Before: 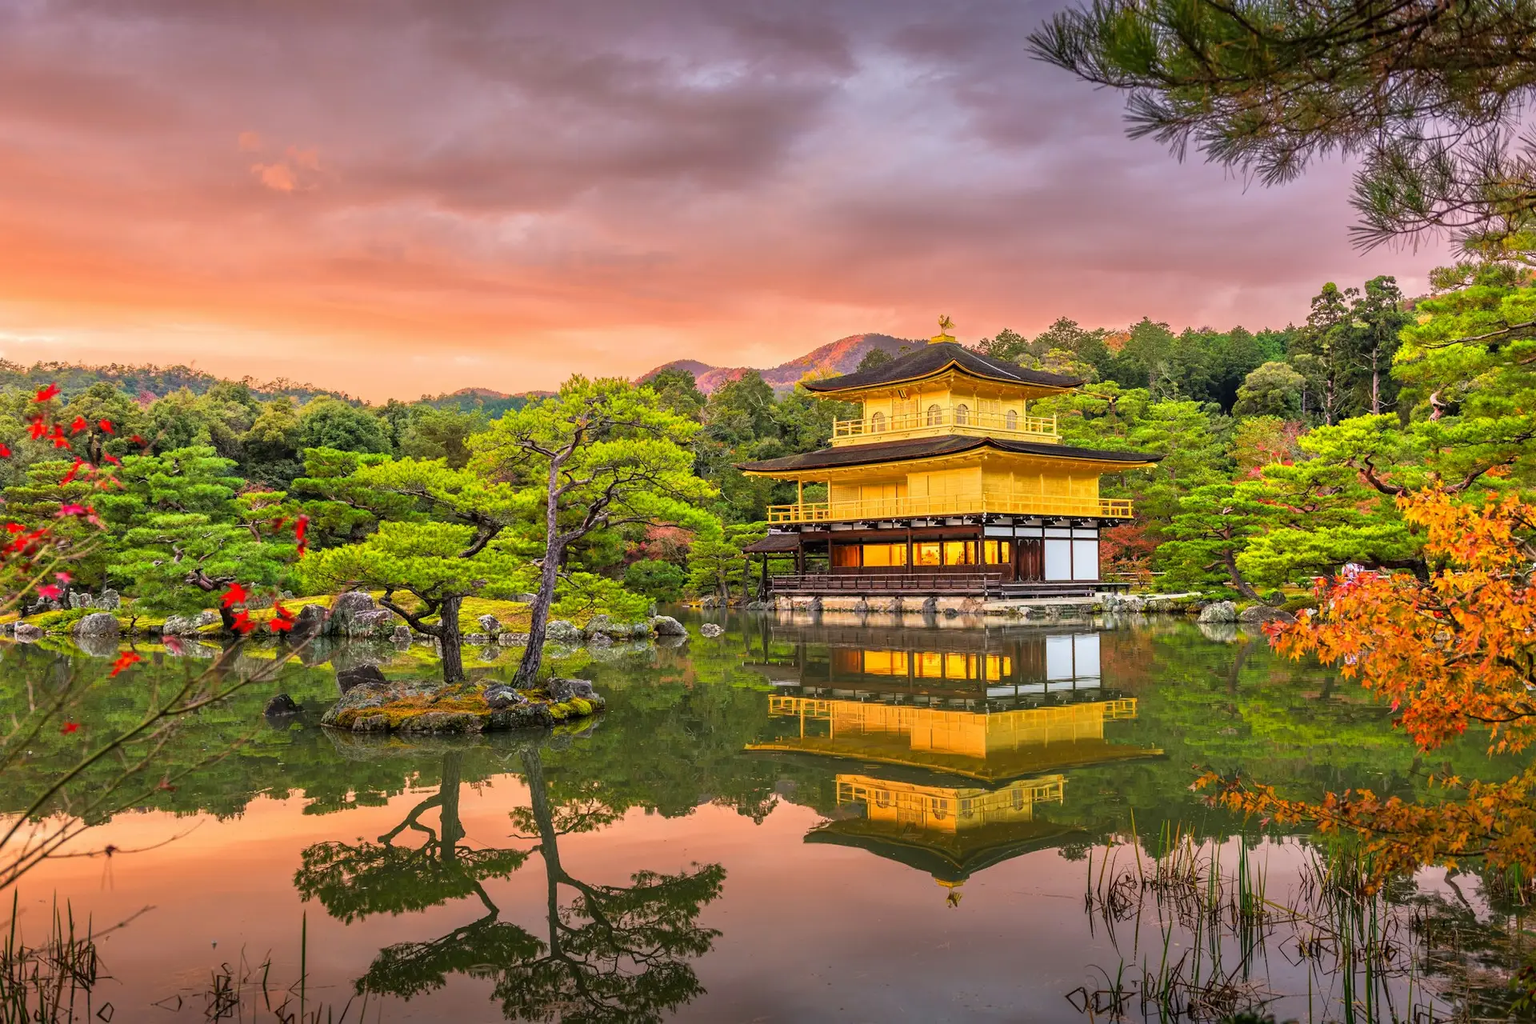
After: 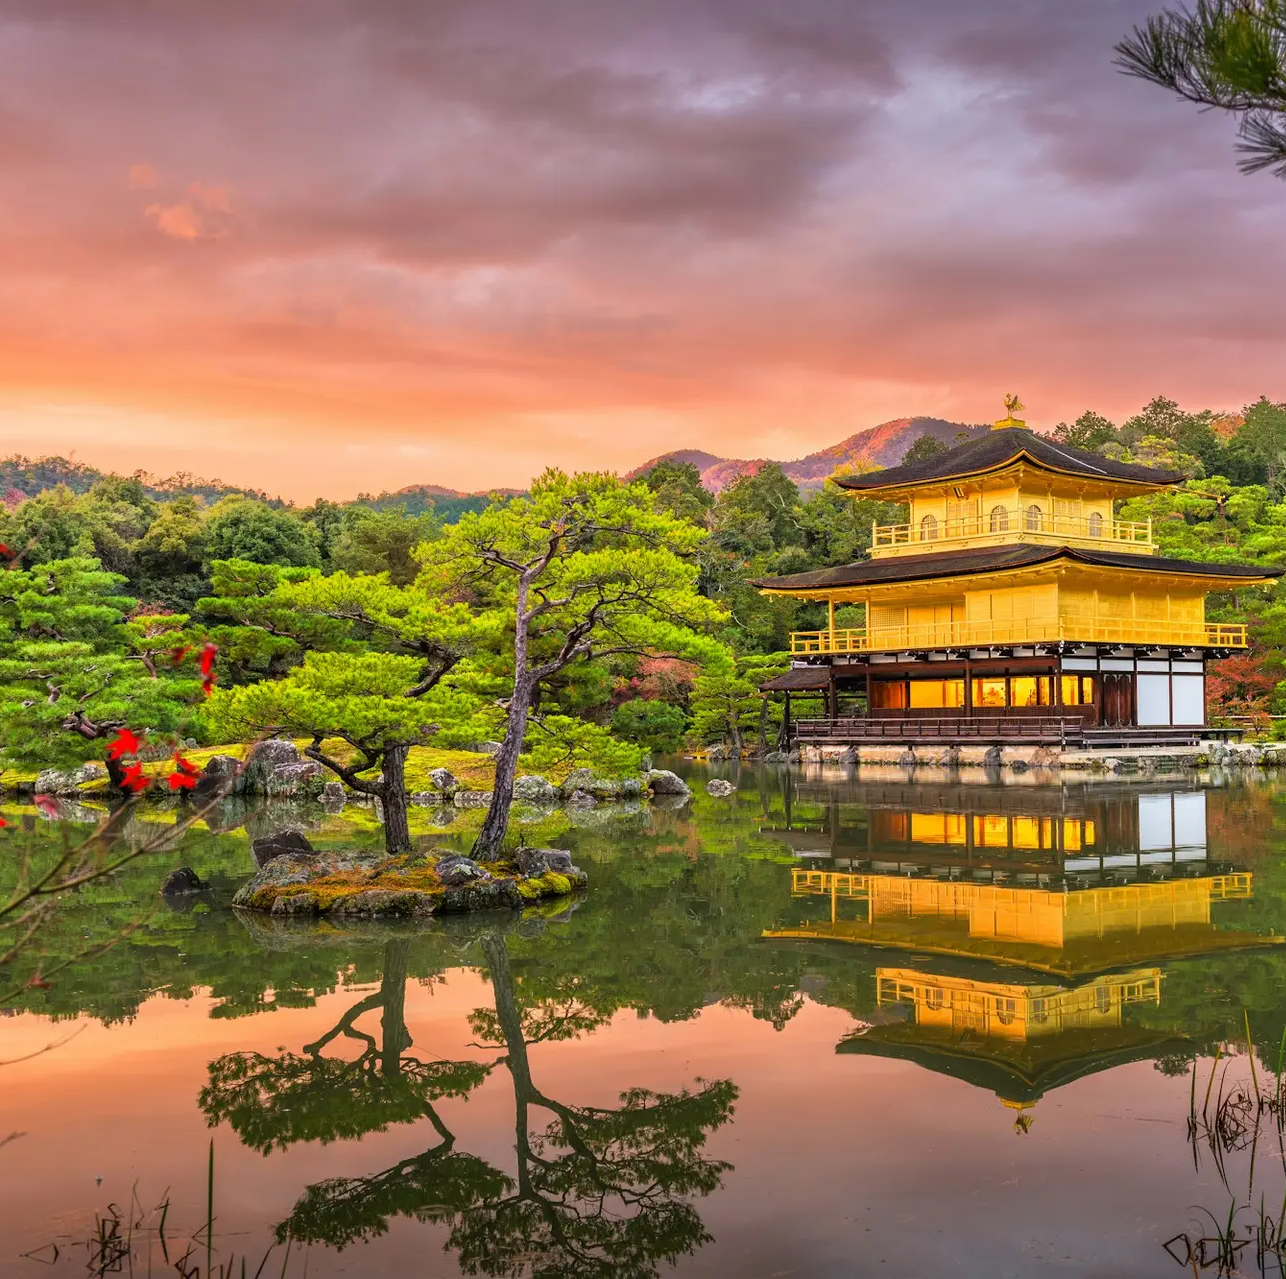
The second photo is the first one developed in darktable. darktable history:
crop and rotate: left 8.818%, right 24.187%
